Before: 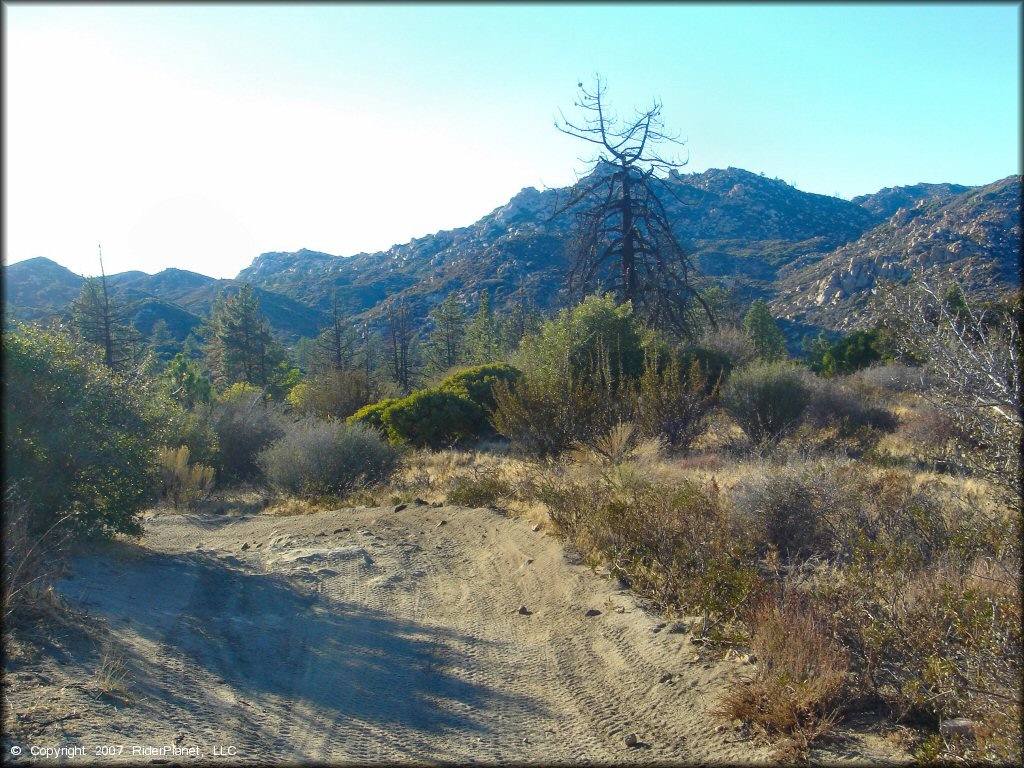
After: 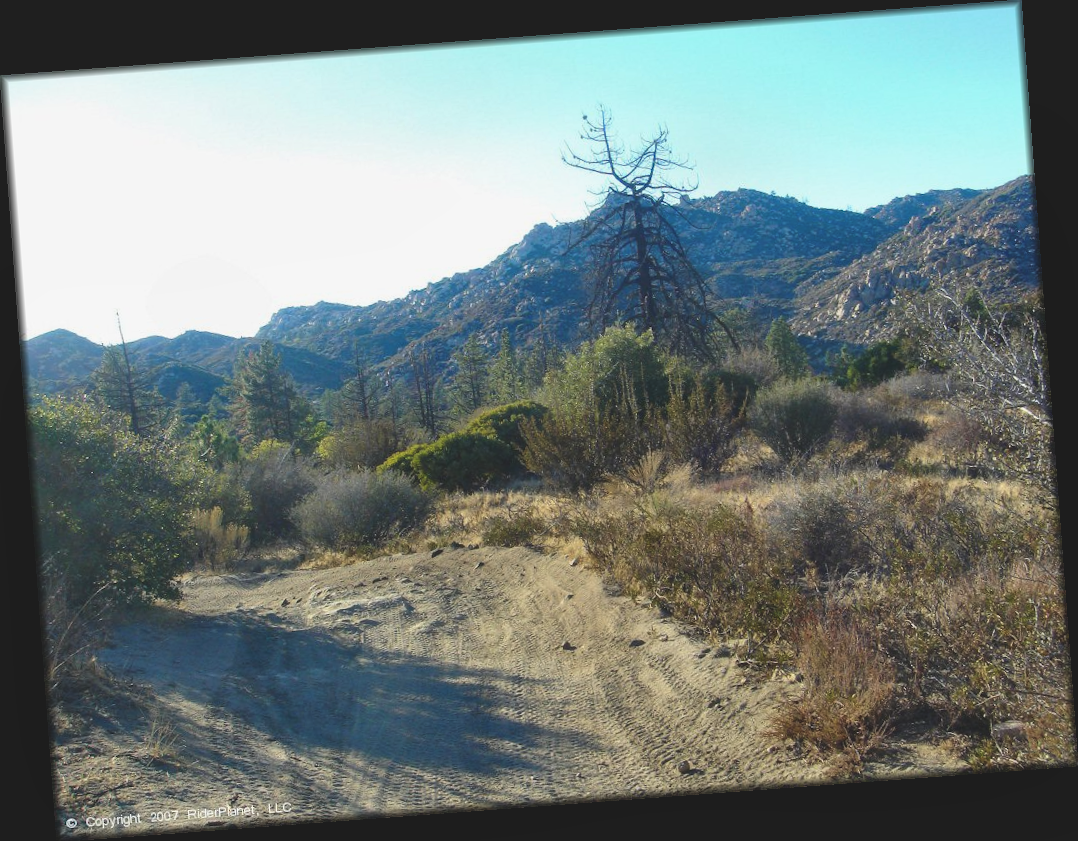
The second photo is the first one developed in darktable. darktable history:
local contrast: mode bilateral grid, contrast 20, coarseness 50, detail 120%, midtone range 0.2
rotate and perspective: rotation -4.25°, automatic cropping off
exposure: black level correction -0.015, exposure -0.125 EV, compensate highlight preservation false
